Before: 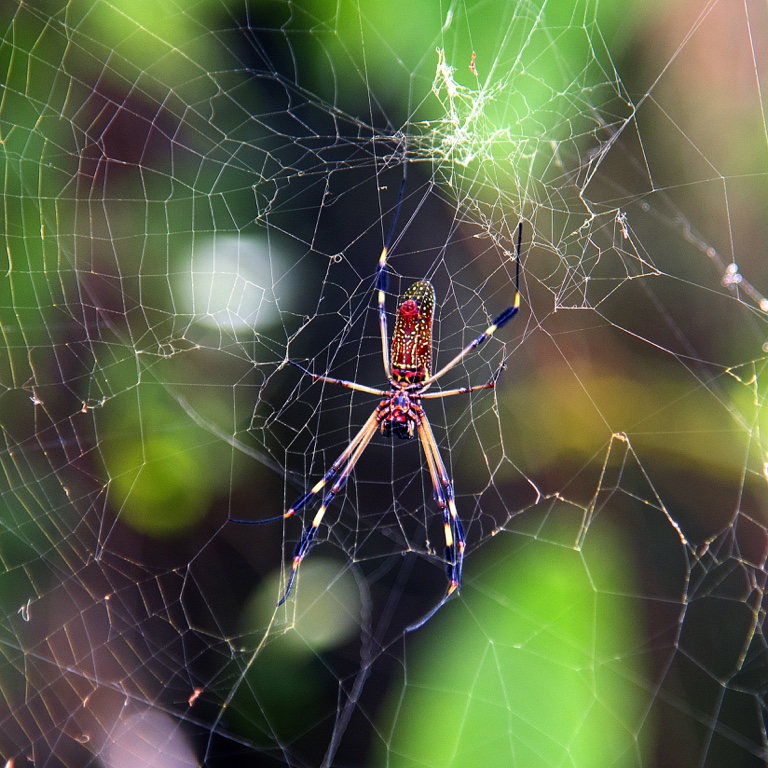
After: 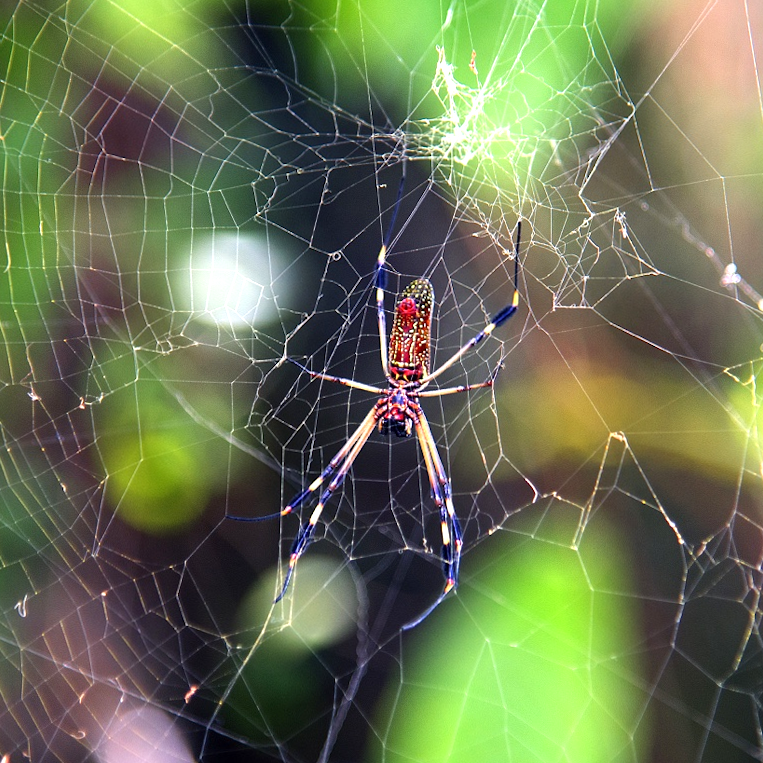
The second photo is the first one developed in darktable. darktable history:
exposure: exposure 0.6 EV, compensate highlight preservation false
crop and rotate: angle -0.352°
